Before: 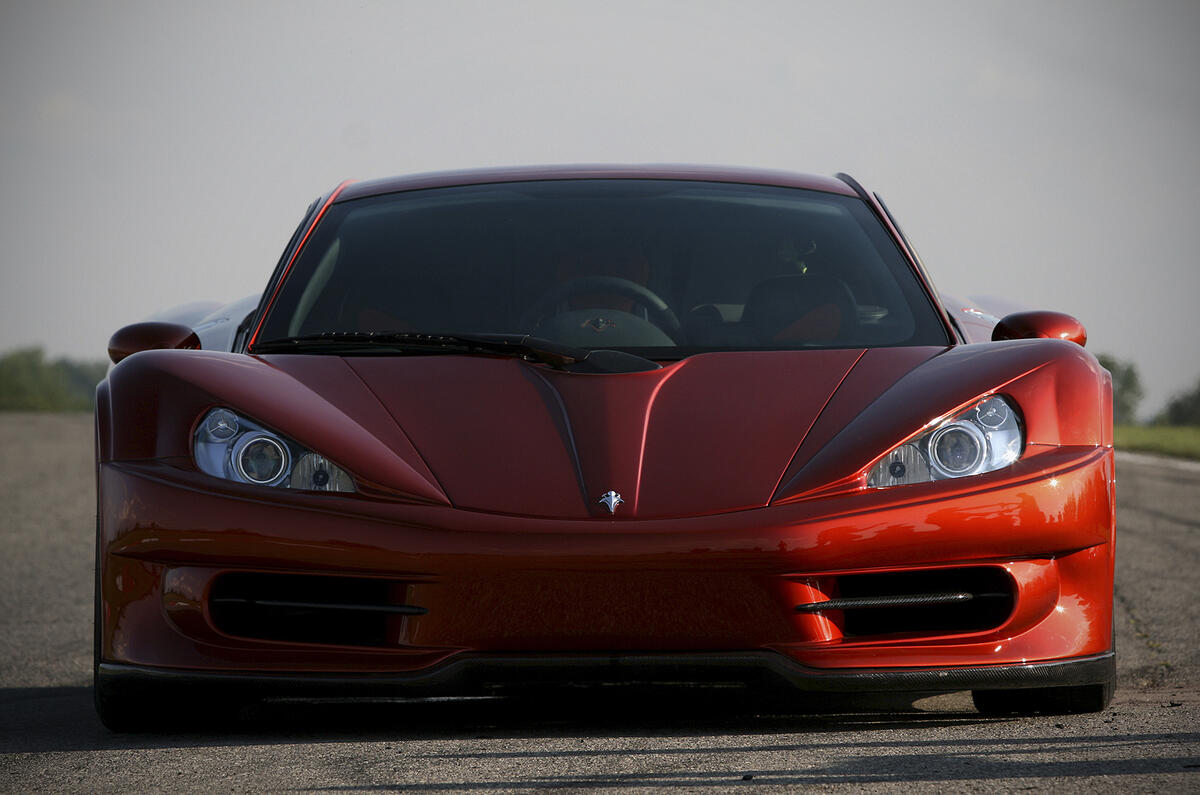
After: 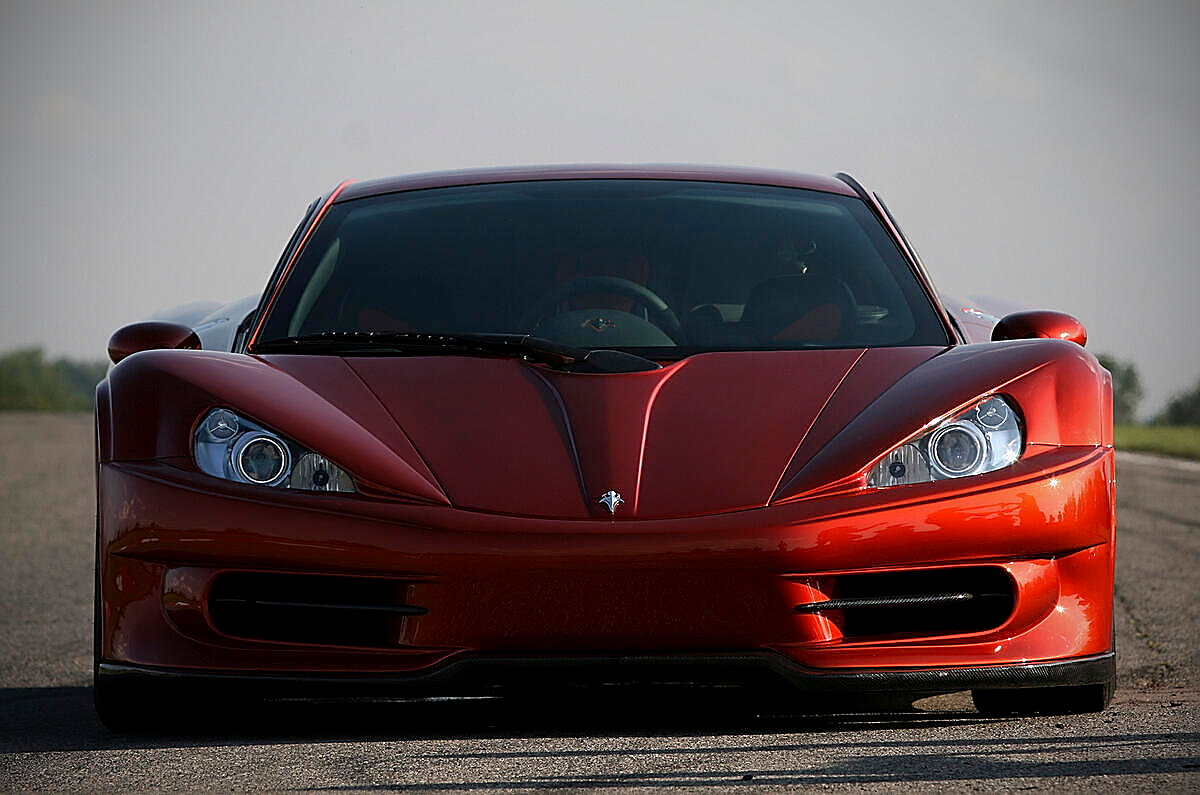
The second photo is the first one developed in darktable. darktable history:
sharpen: radius 1.428, amount 1.232, threshold 0.783
